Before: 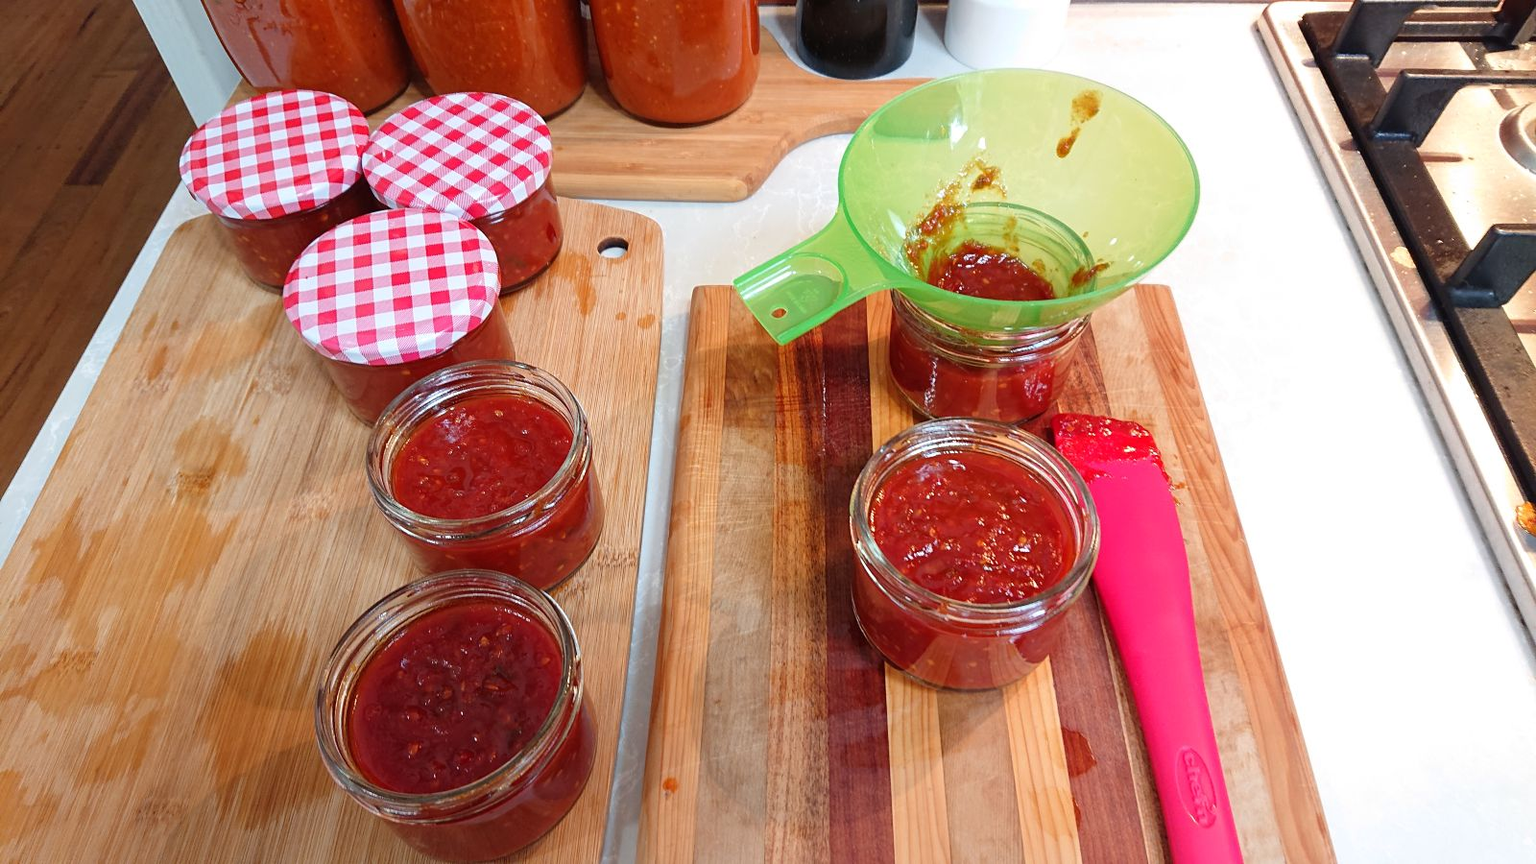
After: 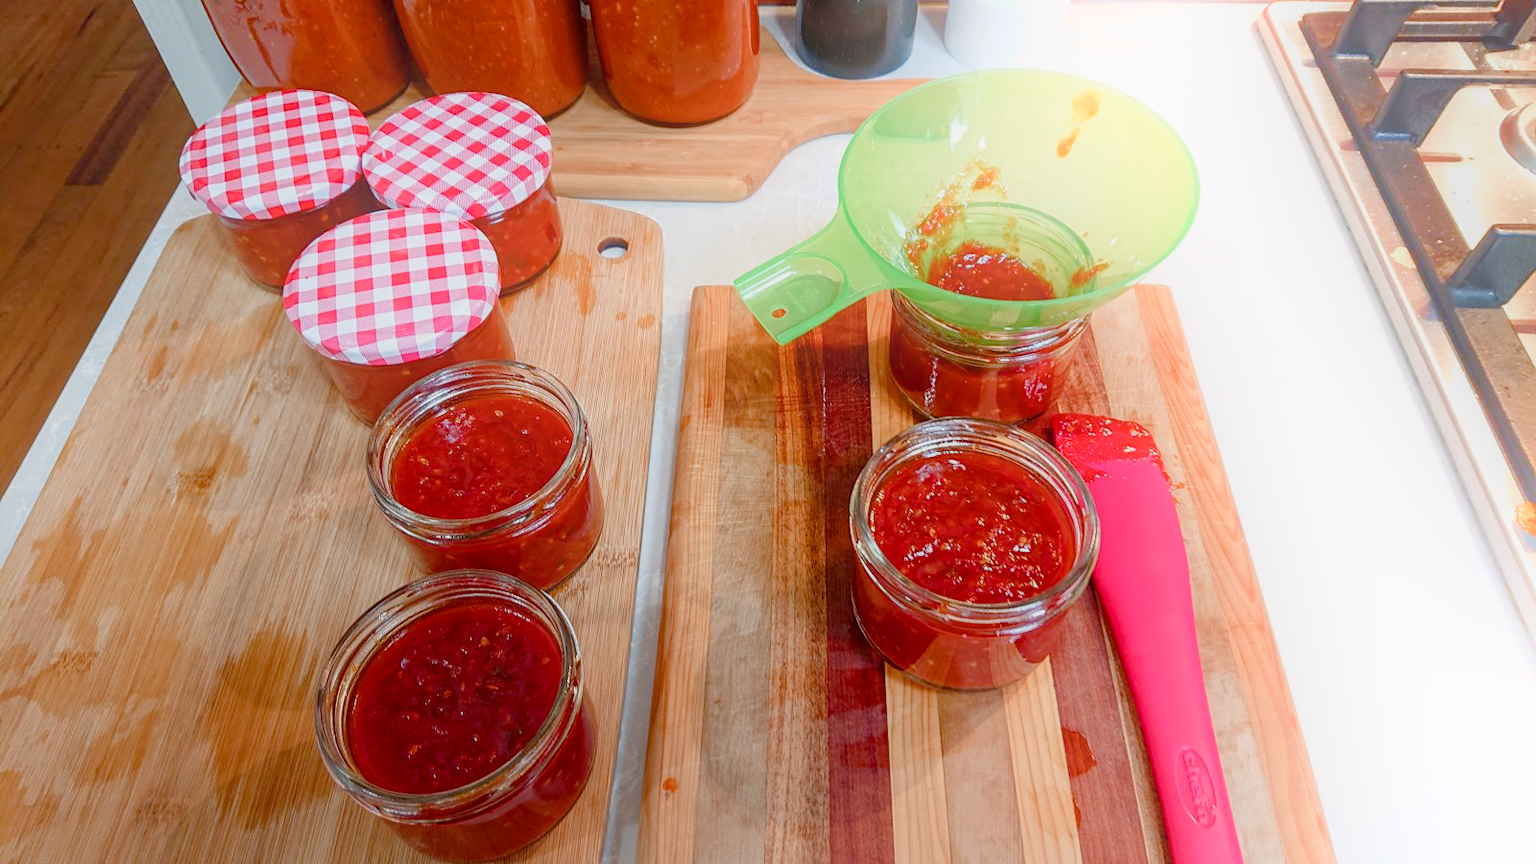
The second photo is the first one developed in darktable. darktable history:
bloom: threshold 82.5%, strength 16.25%
color balance rgb: shadows lift › chroma 1%, shadows lift › hue 113°, highlights gain › chroma 0.2%, highlights gain › hue 333°, perceptual saturation grading › global saturation 20%, perceptual saturation grading › highlights -50%, perceptual saturation grading › shadows 25%, contrast -20%
local contrast: on, module defaults
